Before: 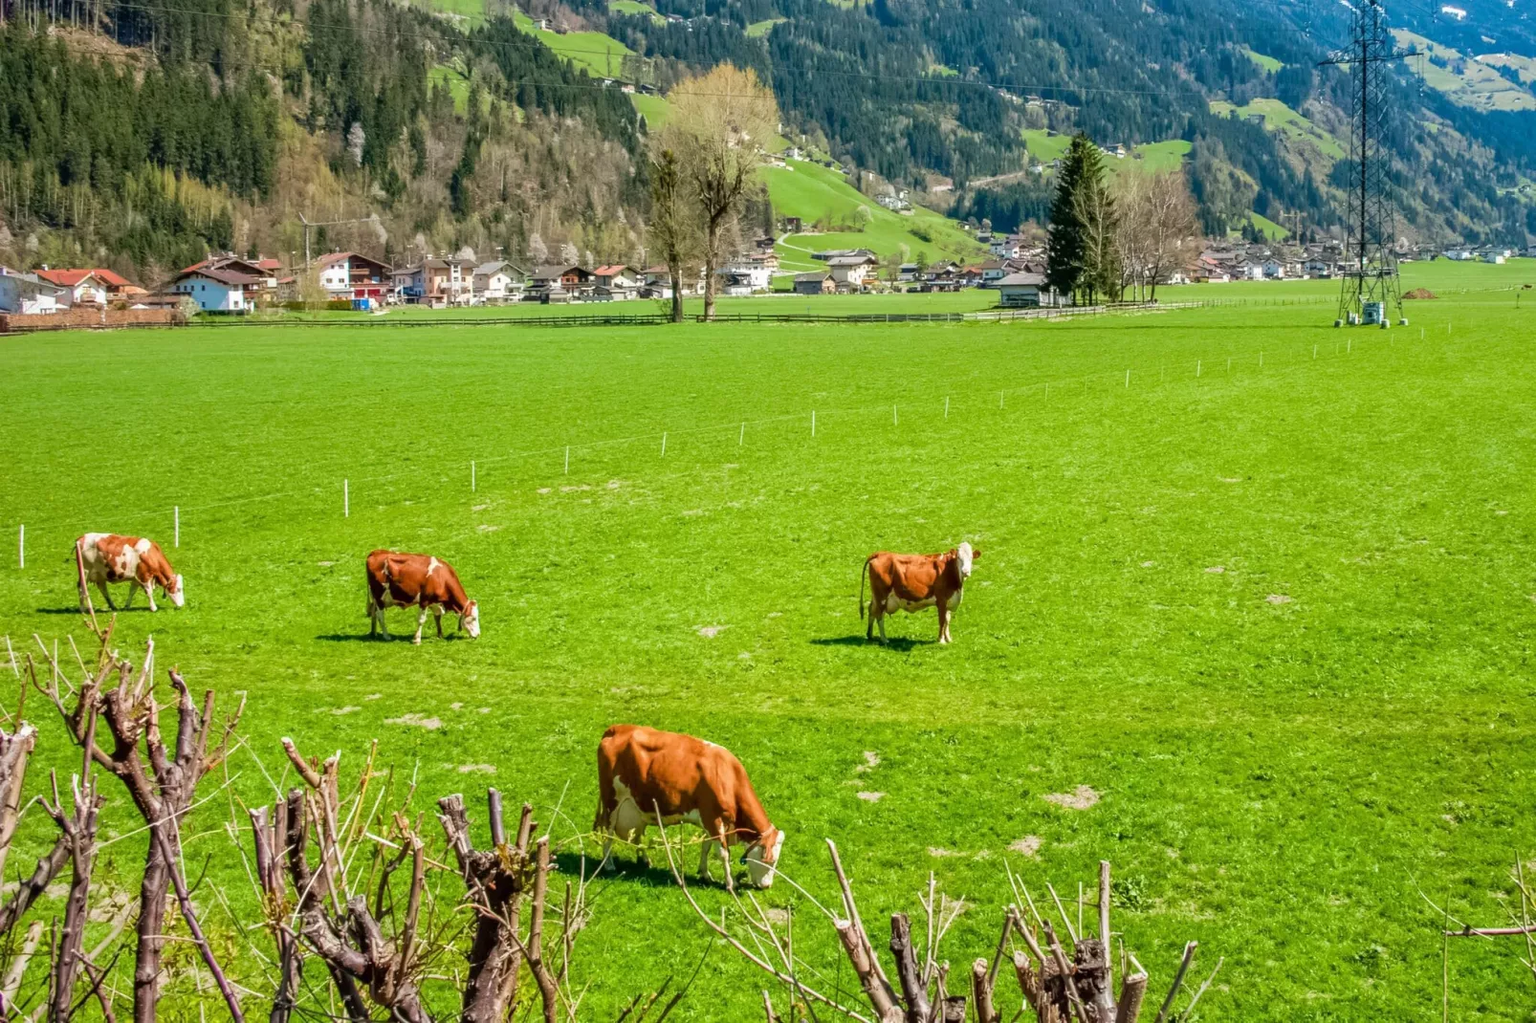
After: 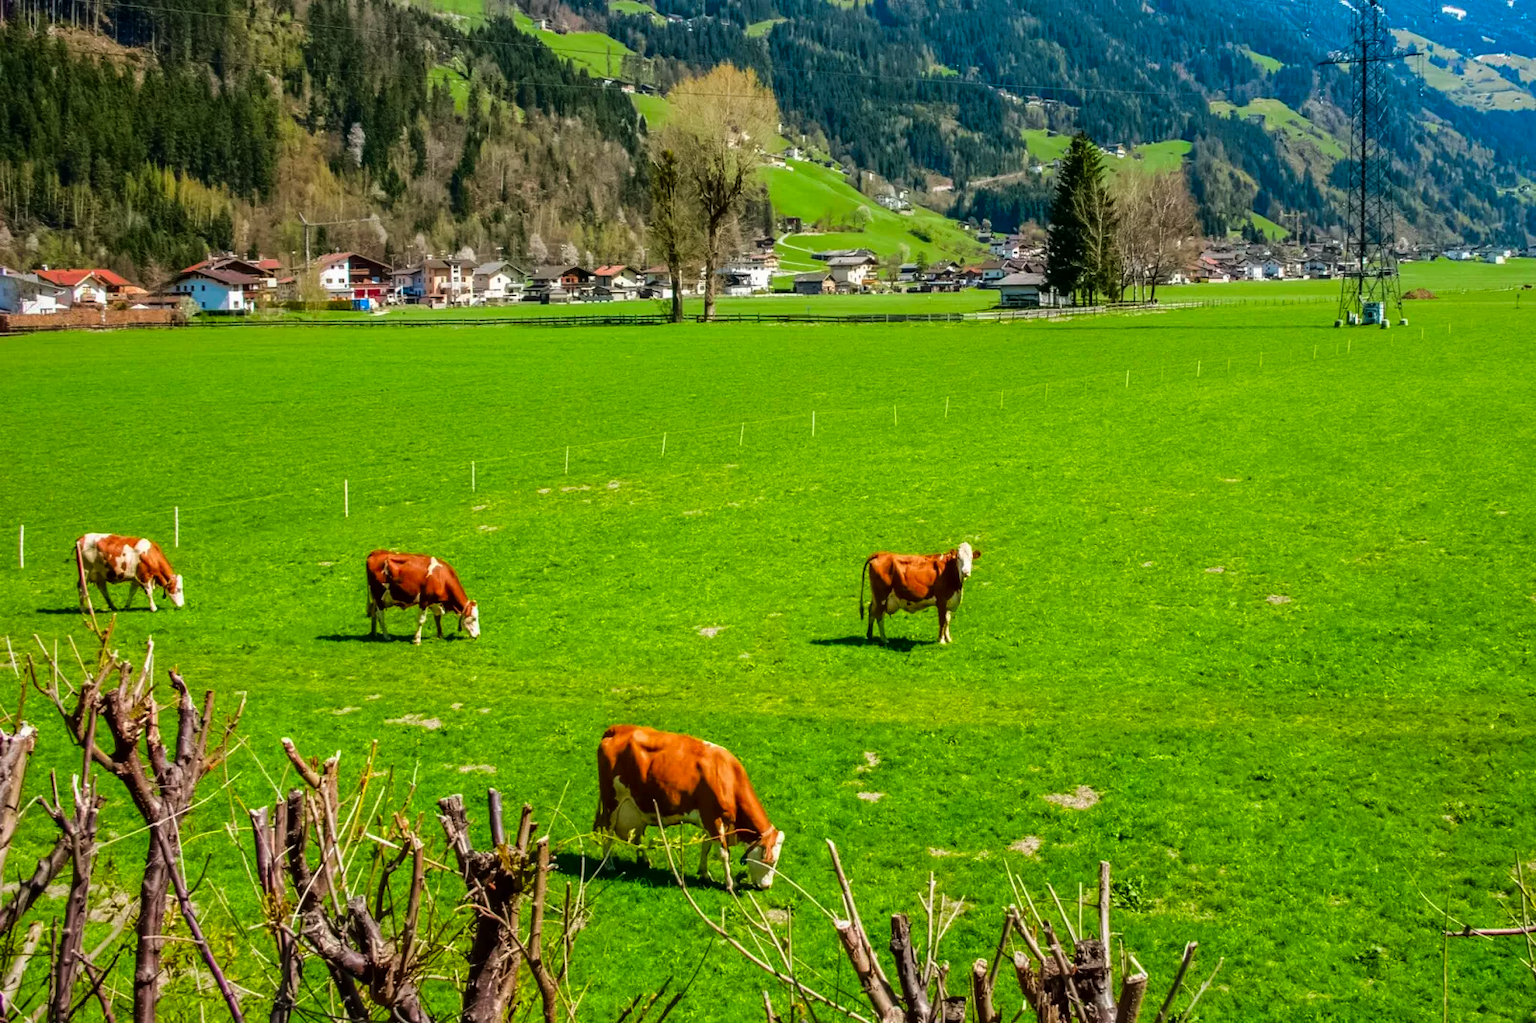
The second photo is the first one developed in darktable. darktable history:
tone curve: curves: ch0 [(0, 0) (0.224, 0.12) (0.375, 0.296) (0.528, 0.472) (0.681, 0.634) (0.8, 0.766) (0.873, 0.877) (1, 1)], preserve colors basic power
contrast brightness saturation: brightness -0.02, saturation 0.35
